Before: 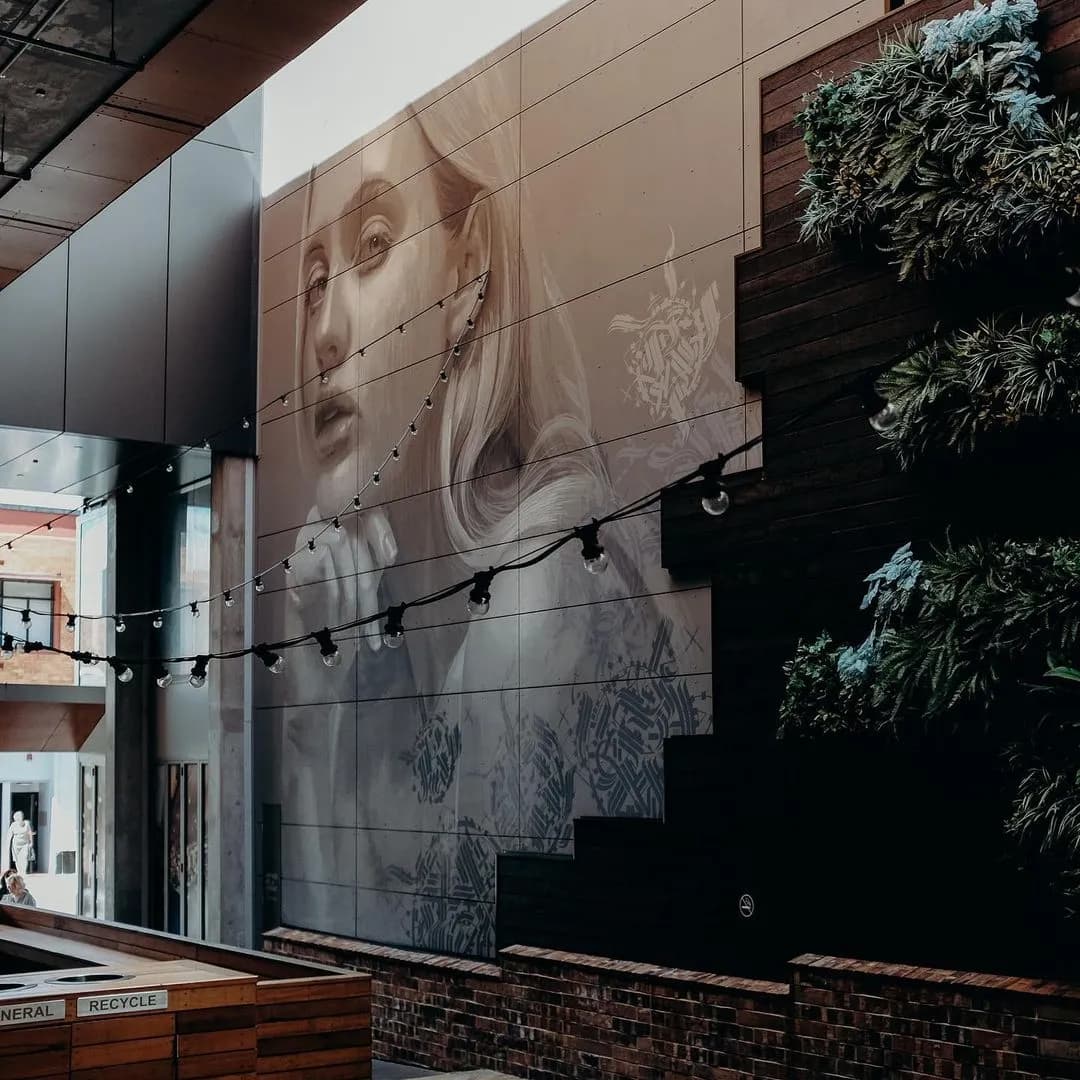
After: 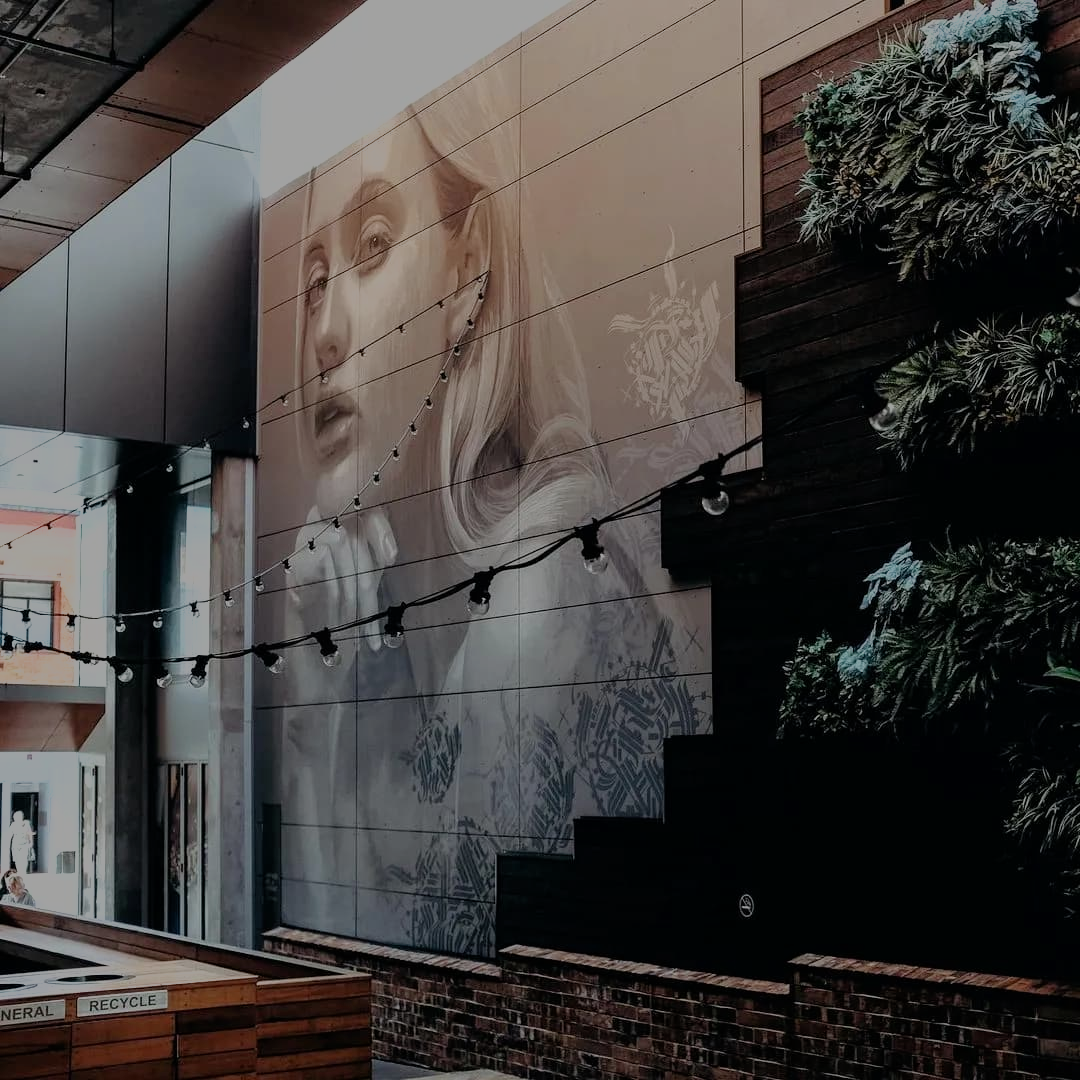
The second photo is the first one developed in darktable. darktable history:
filmic rgb: black relative exposure -12.9 EV, white relative exposure 4.06 EV, target white luminance 85.14%, hardness 6.3, latitude 42.73%, contrast 0.859, shadows ↔ highlights balance 8.23%
